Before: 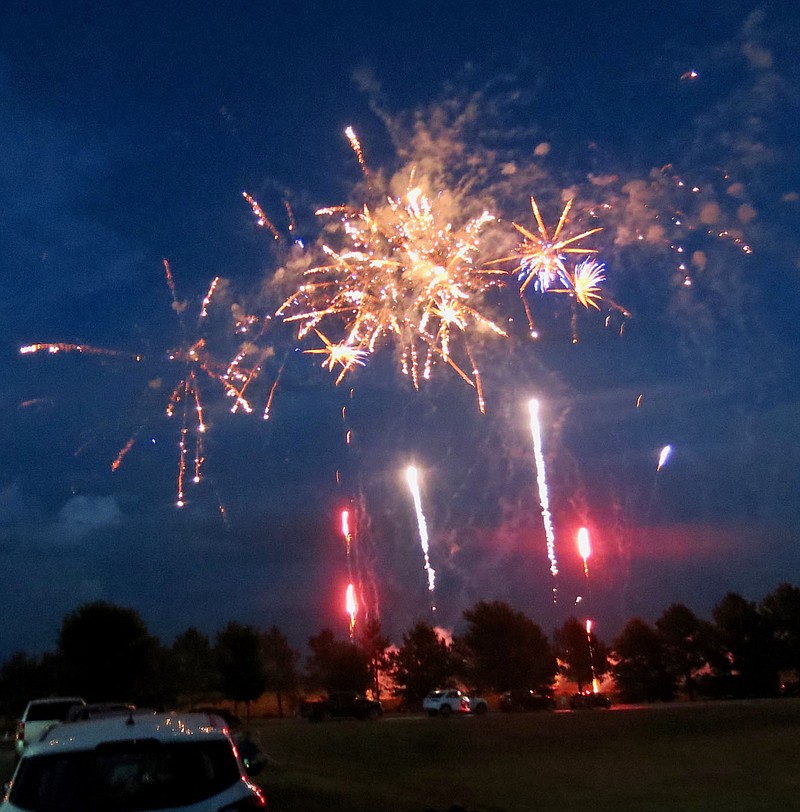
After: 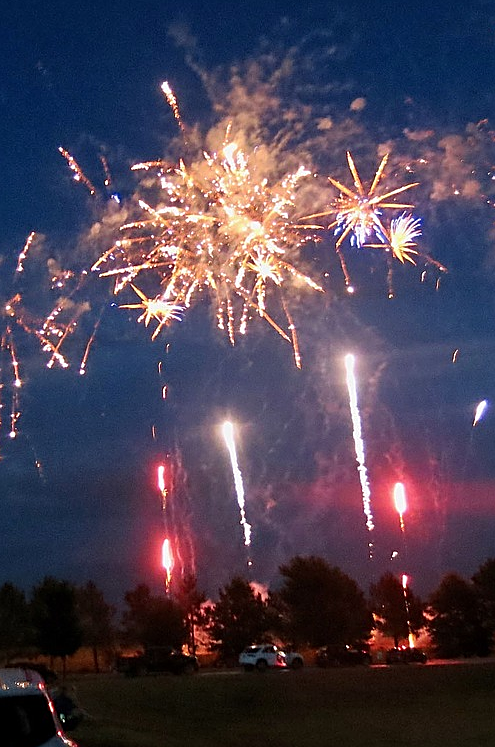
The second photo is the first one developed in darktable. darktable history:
sharpen: on, module defaults
crop and rotate: left 23.159%, top 5.637%, right 14.89%, bottom 2.346%
